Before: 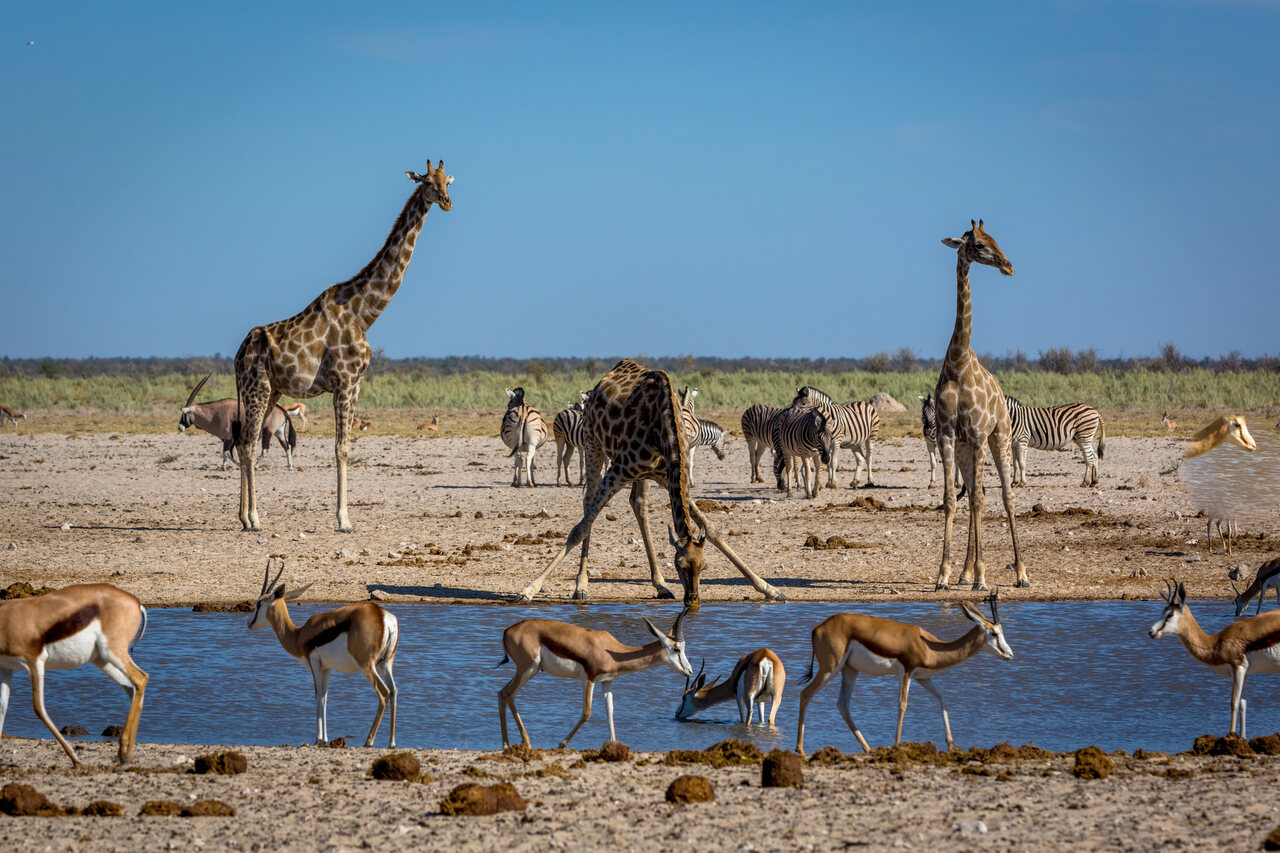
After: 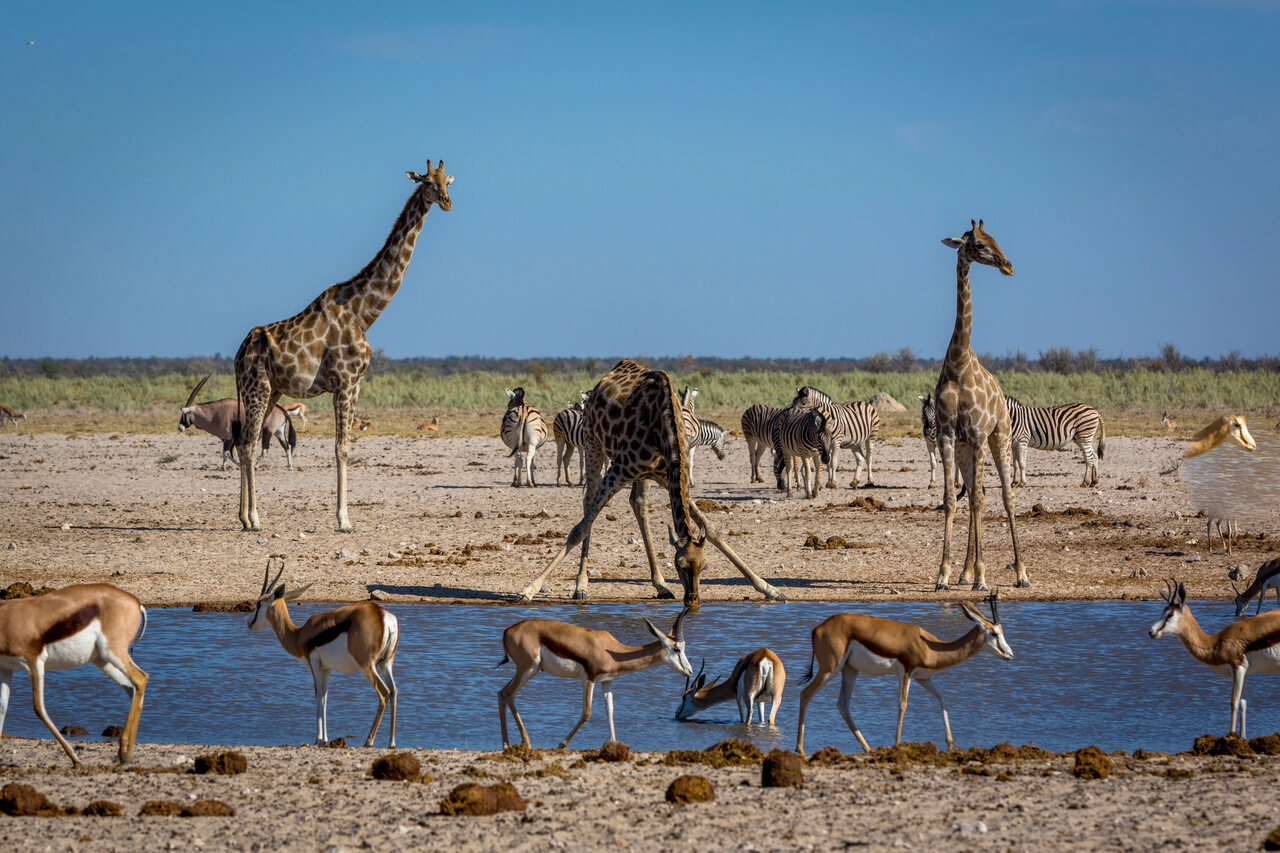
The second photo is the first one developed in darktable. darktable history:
base curve: curves: ch0 [(0, 0) (0.472, 0.455) (1, 1)]
